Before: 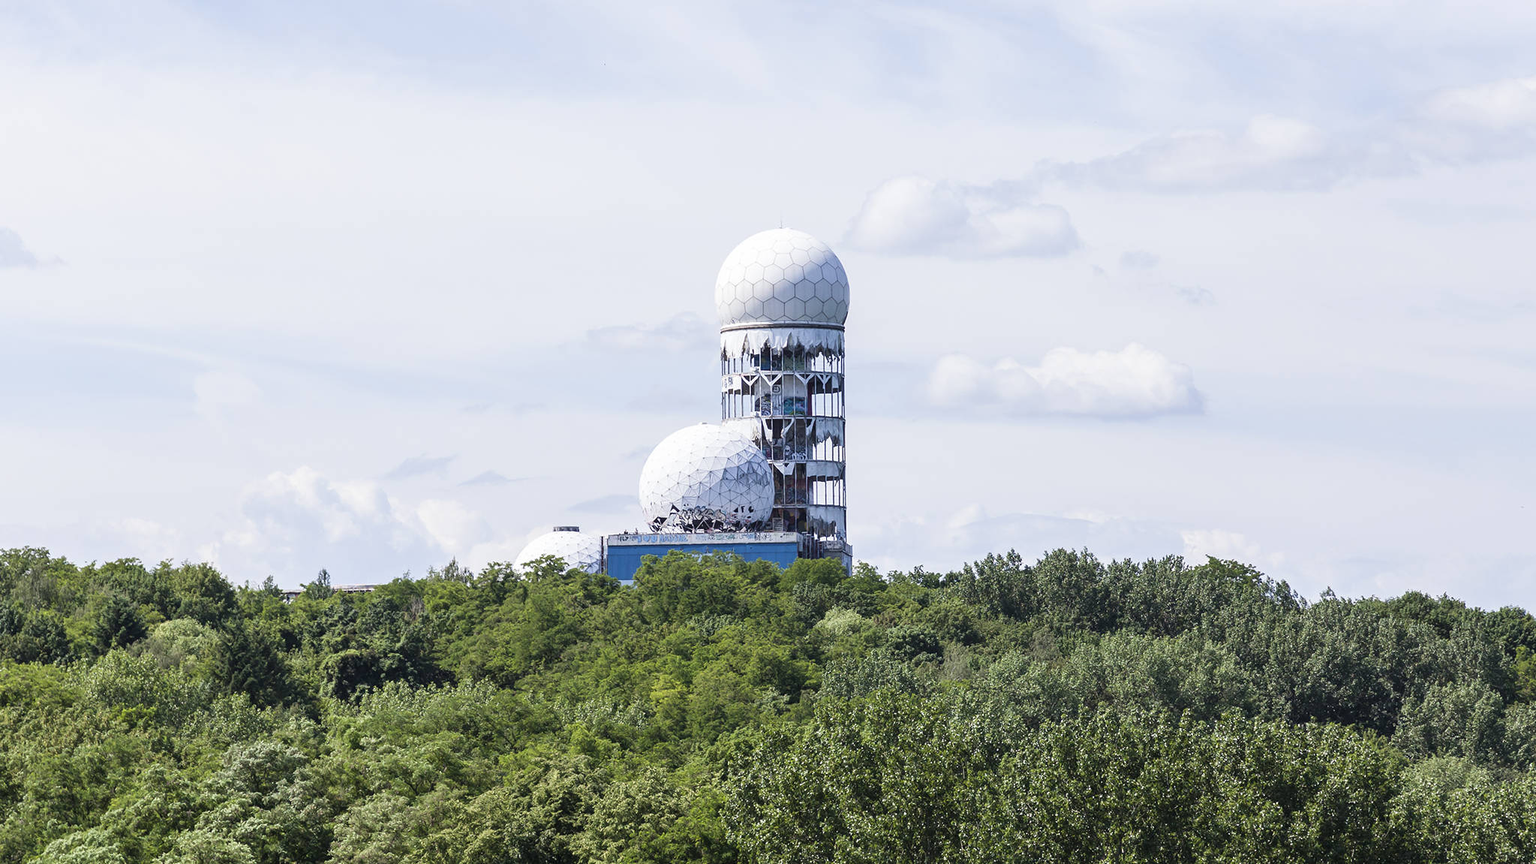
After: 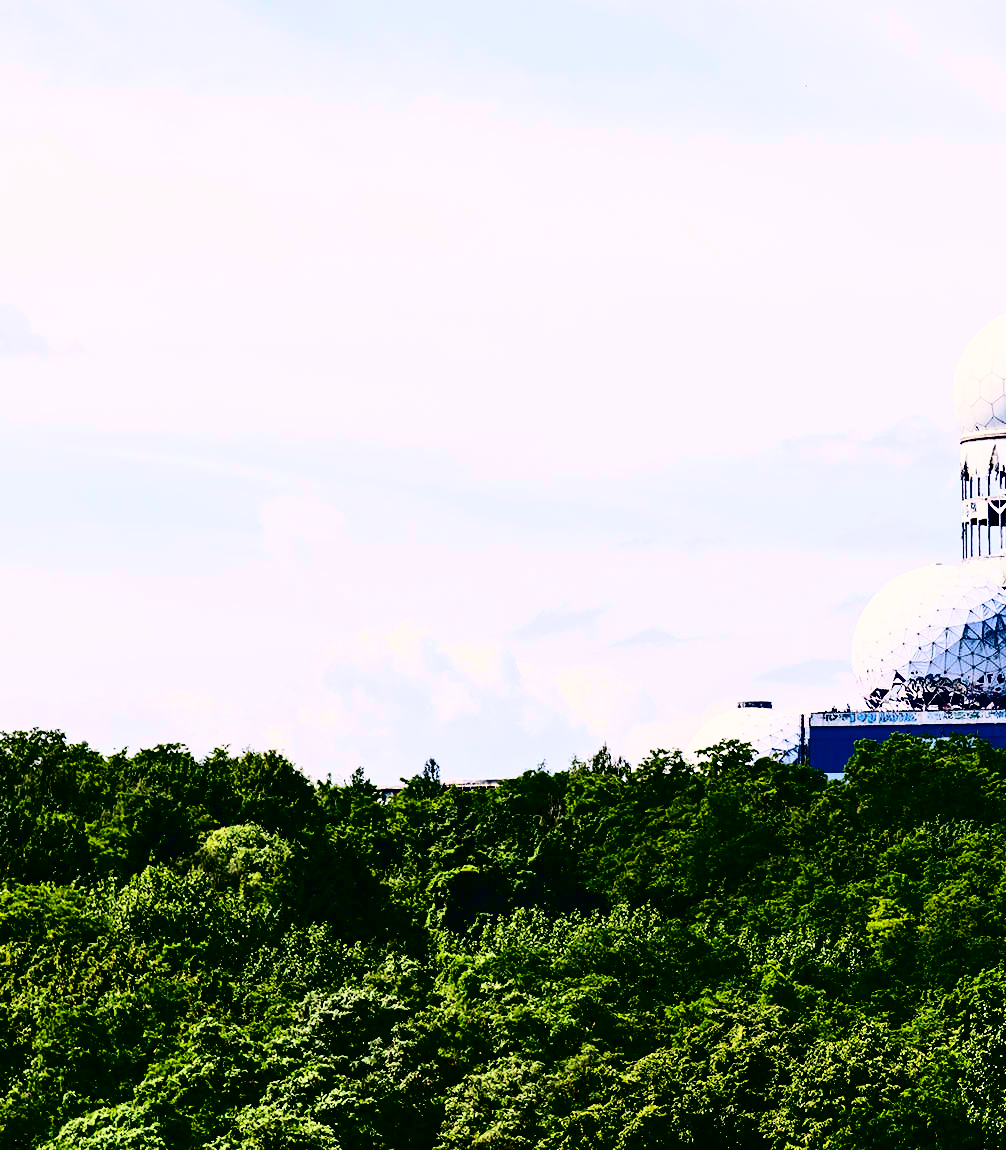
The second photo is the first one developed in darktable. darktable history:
crop and rotate: left 0%, top 0%, right 50.845%
color correction: highlights a* 4.02, highlights b* 4.98, shadows a* -7.55, shadows b* 4.98
contrast brightness saturation: contrast 0.77, brightness -1, saturation 1
